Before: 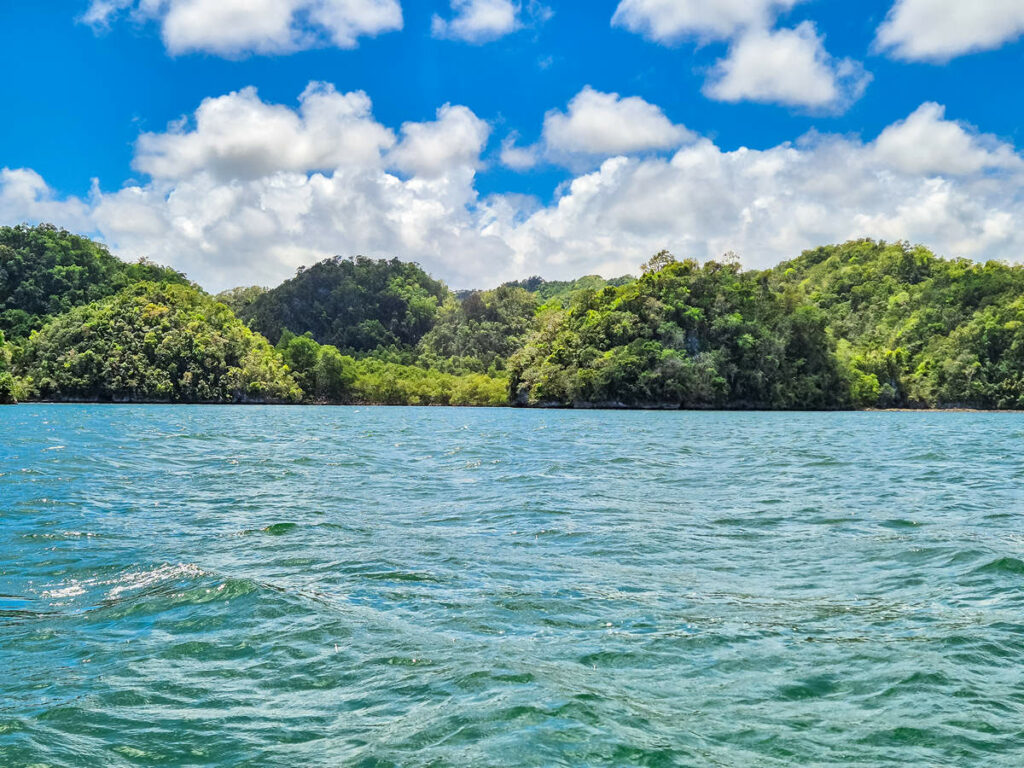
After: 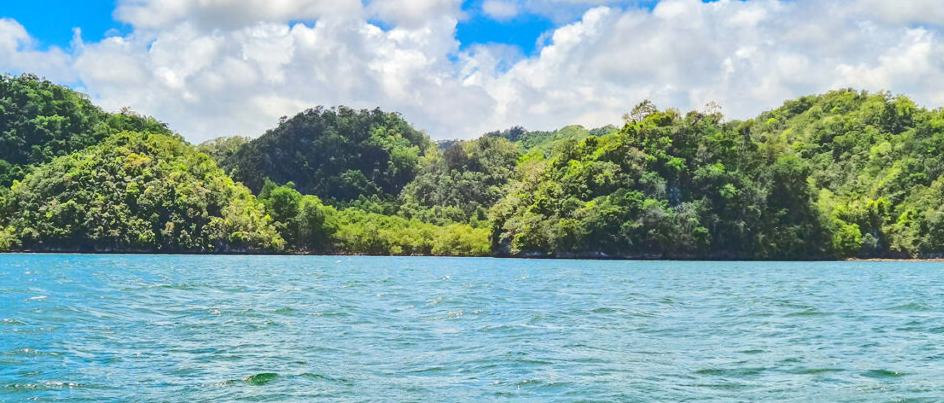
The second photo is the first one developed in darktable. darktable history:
crop: left 1.817%, top 19.533%, right 4.901%, bottom 27.938%
base curve: curves: ch0 [(0, 0.024) (0.055, 0.065) (0.121, 0.166) (0.236, 0.319) (0.693, 0.726) (1, 1)]
